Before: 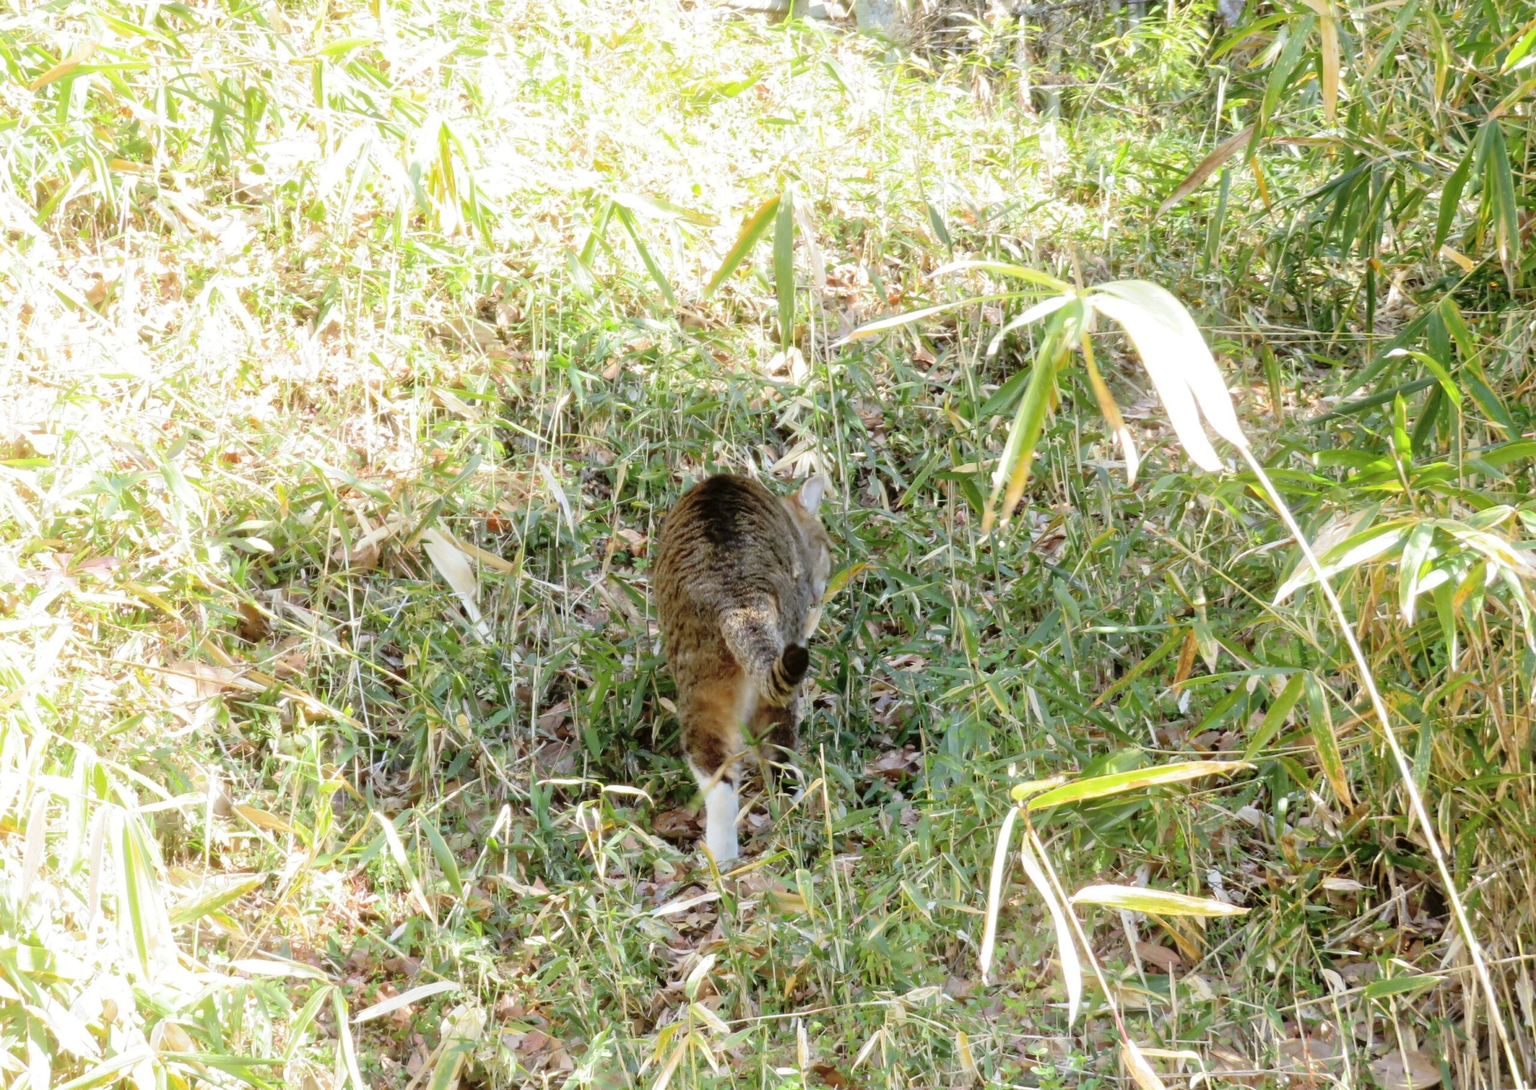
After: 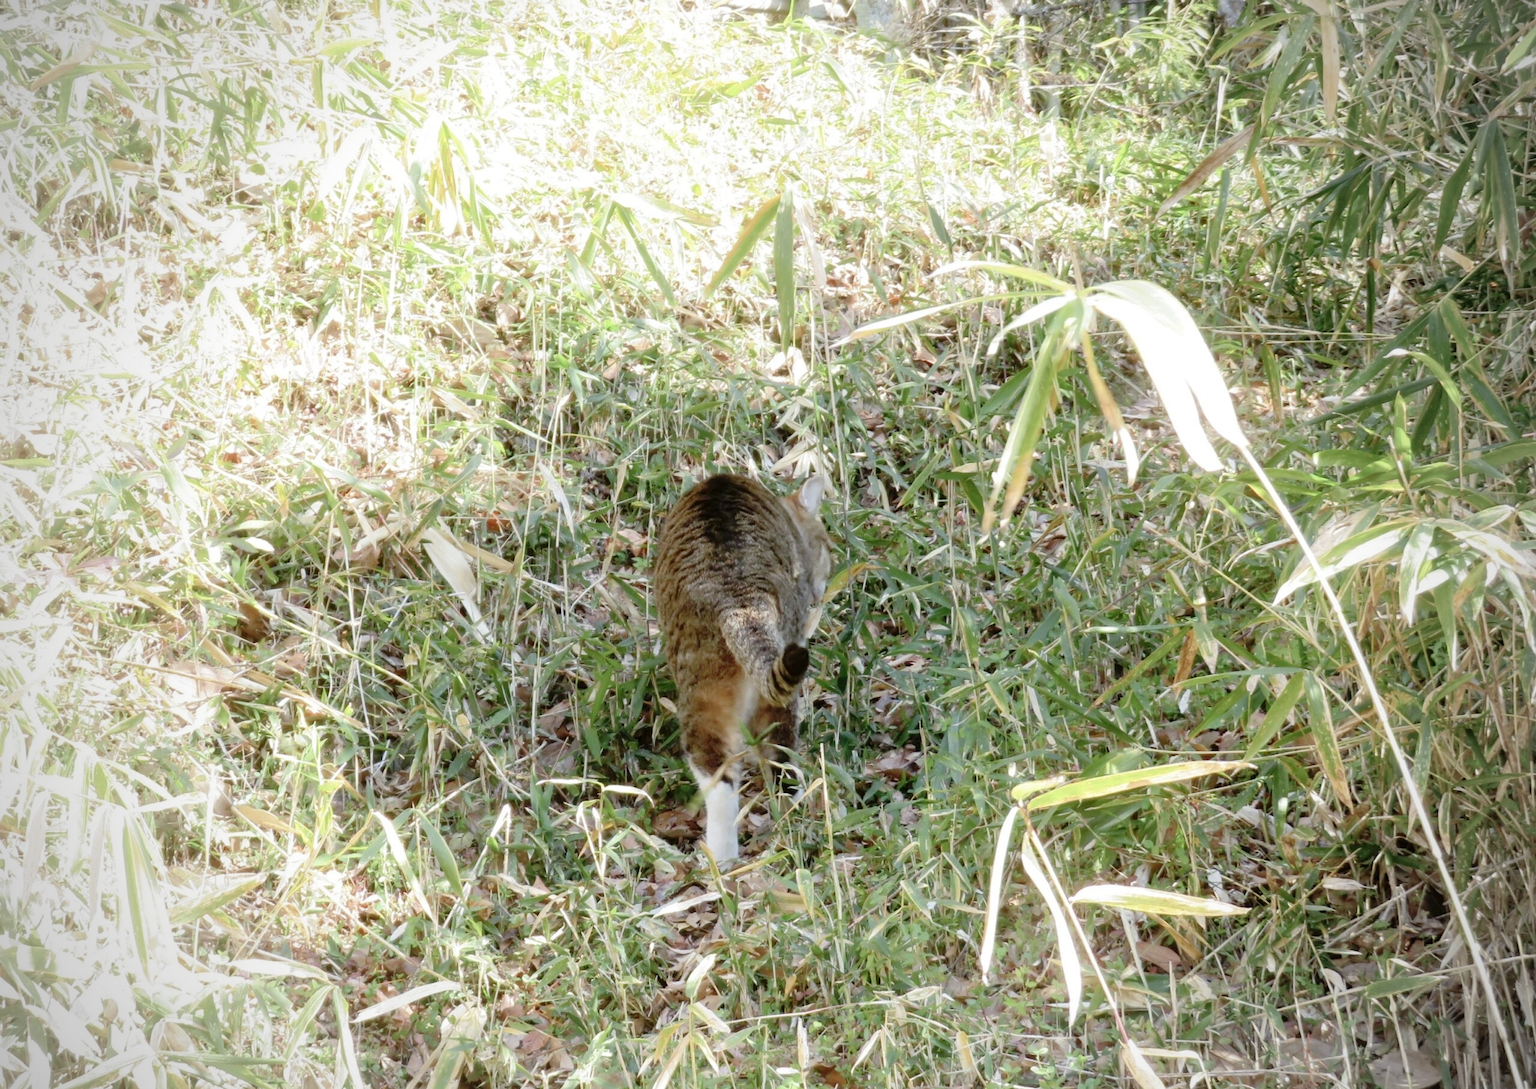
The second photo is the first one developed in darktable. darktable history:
vignetting: fall-off start 71.57%
color balance rgb: perceptual saturation grading › global saturation -10.95%, perceptual saturation grading › highlights -26.062%, perceptual saturation grading › shadows 21.396%
